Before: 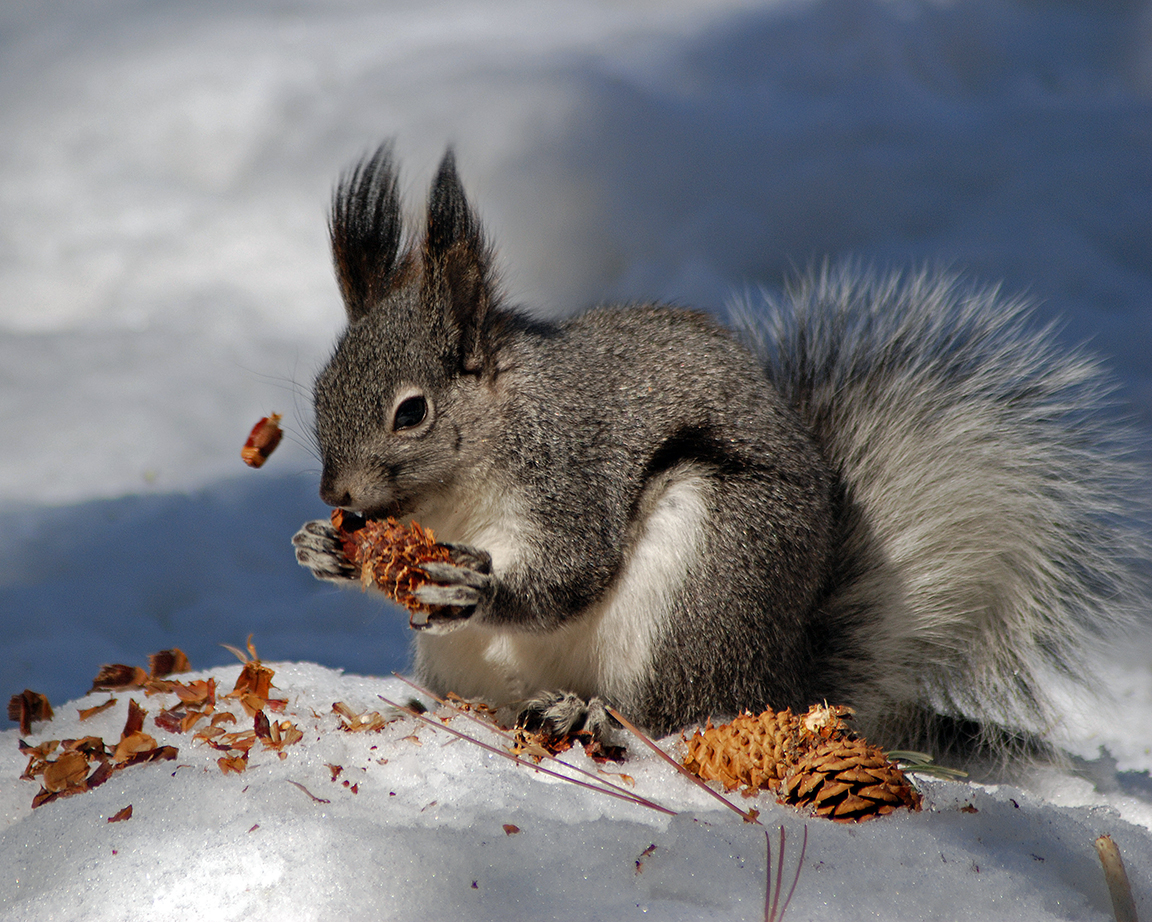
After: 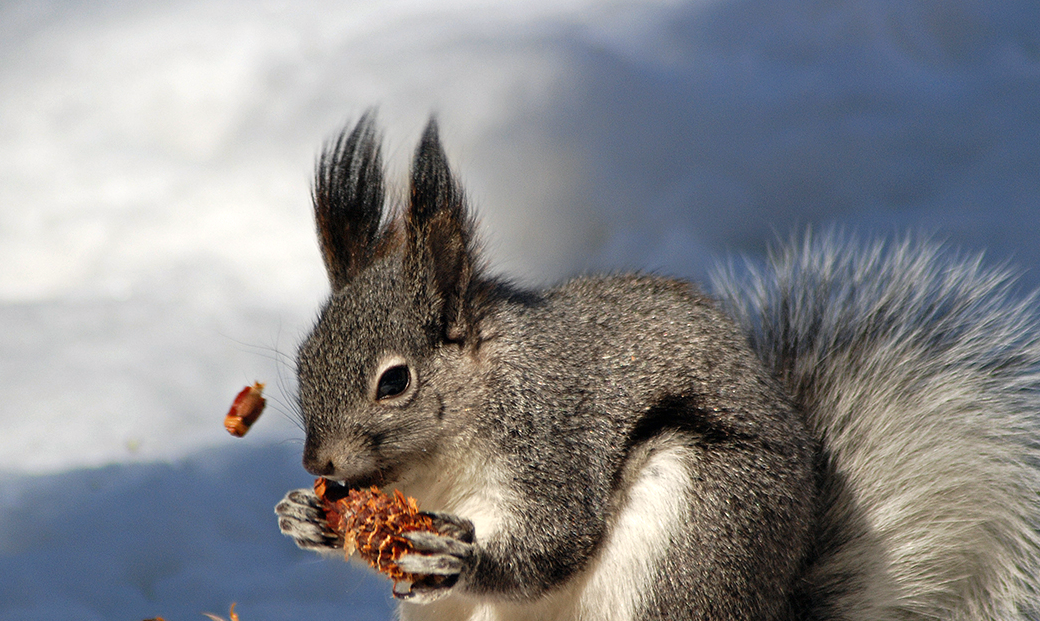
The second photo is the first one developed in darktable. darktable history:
exposure: black level correction 0, exposure 0.5 EV, compensate exposure bias true, compensate highlight preservation false
shadows and highlights: shadows 0, highlights 40
crop: left 1.509%, top 3.452%, right 7.696%, bottom 28.452%
color correction: highlights b* 3
